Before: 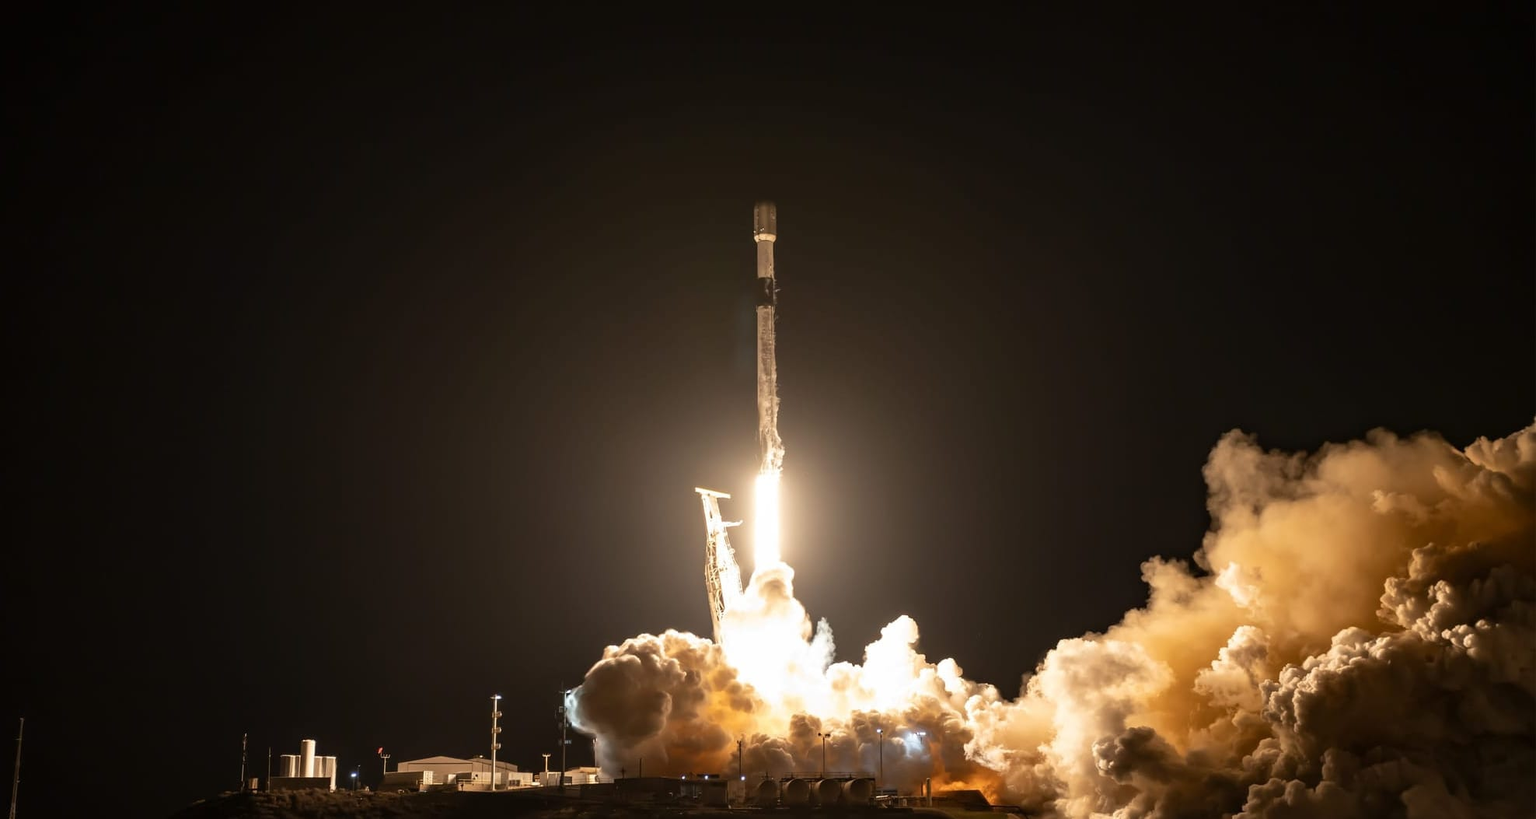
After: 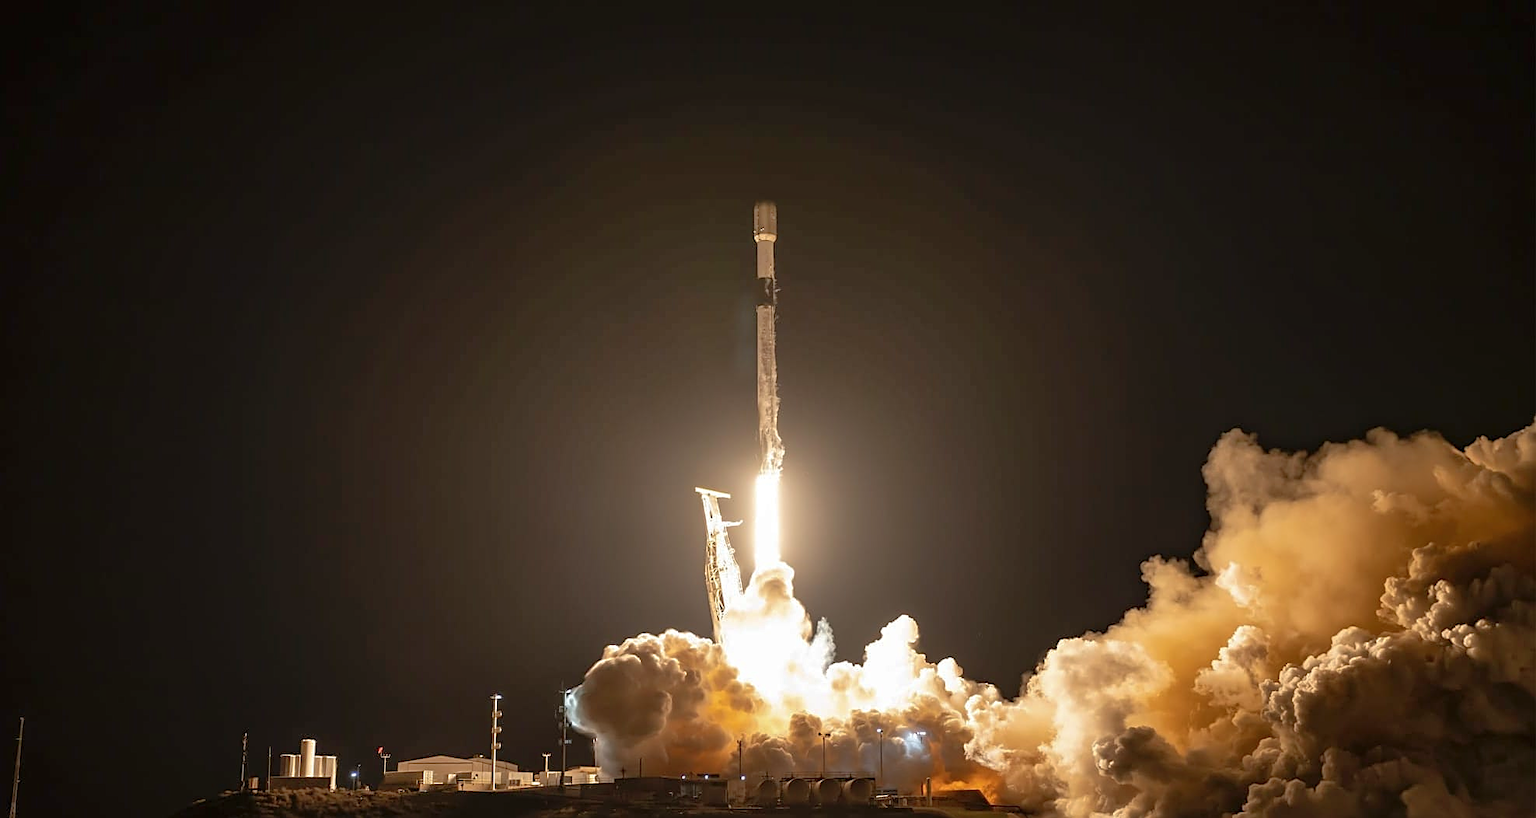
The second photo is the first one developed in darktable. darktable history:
sharpen: on, module defaults
white balance: emerald 1
shadows and highlights: on, module defaults
